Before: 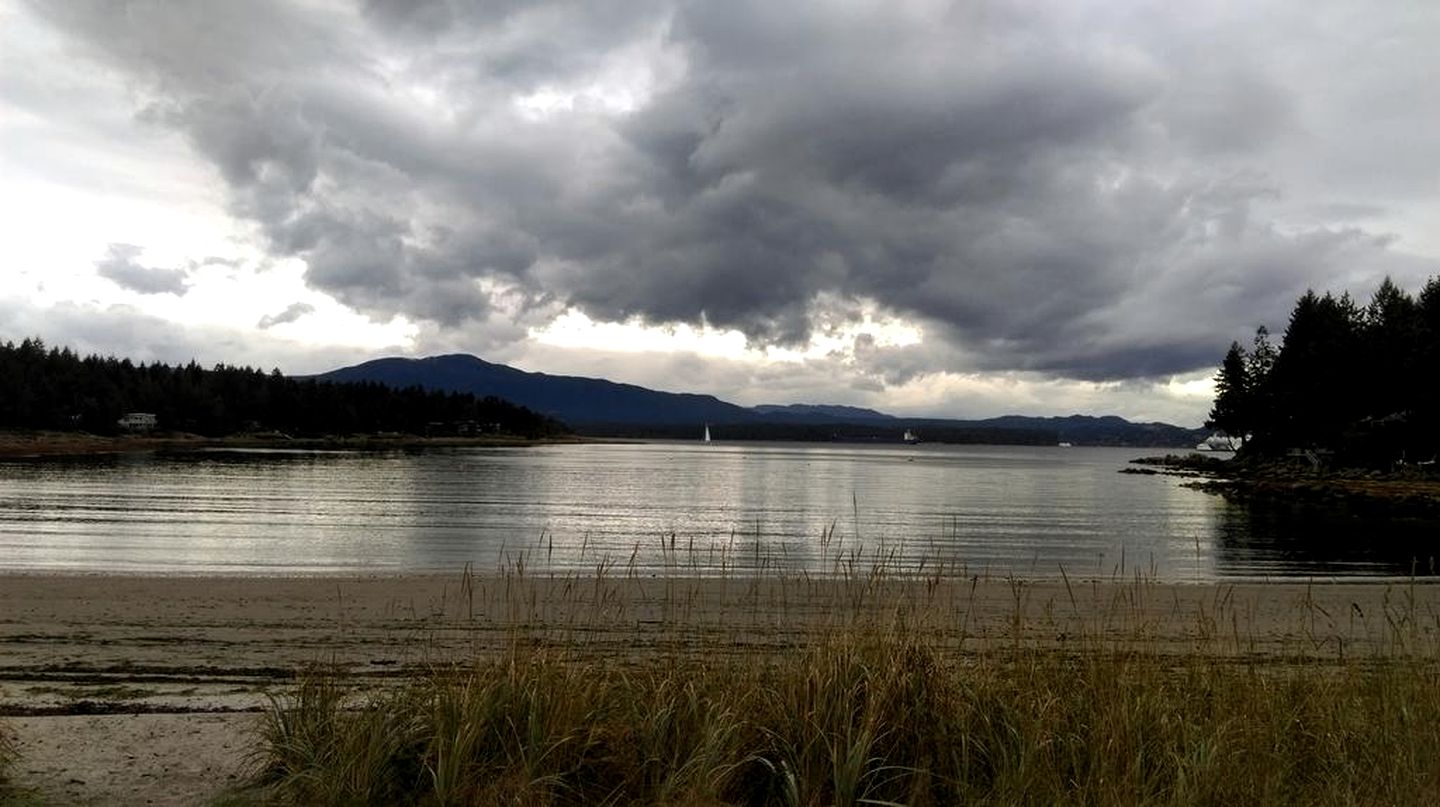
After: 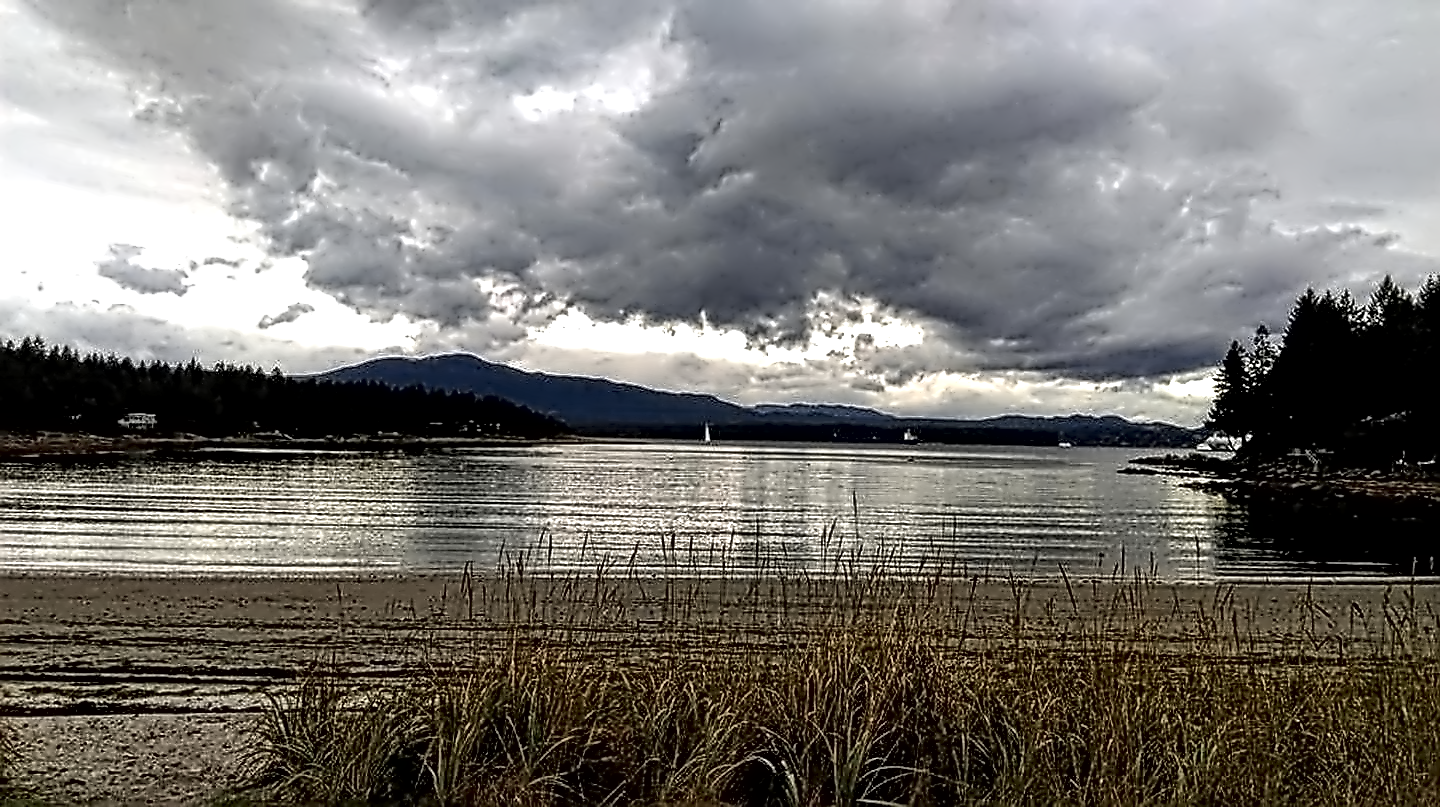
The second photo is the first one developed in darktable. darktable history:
local contrast: mode bilateral grid, contrast 20, coarseness 3, detail 298%, midtone range 0.2
sharpen: on, module defaults
contrast equalizer: y [[0.5, 0.542, 0.583, 0.625, 0.667, 0.708], [0.5 ×6], [0.5 ×6], [0, 0.033, 0.067, 0.1, 0.133, 0.167], [0, 0.05, 0.1, 0.15, 0.2, 0.25]]
